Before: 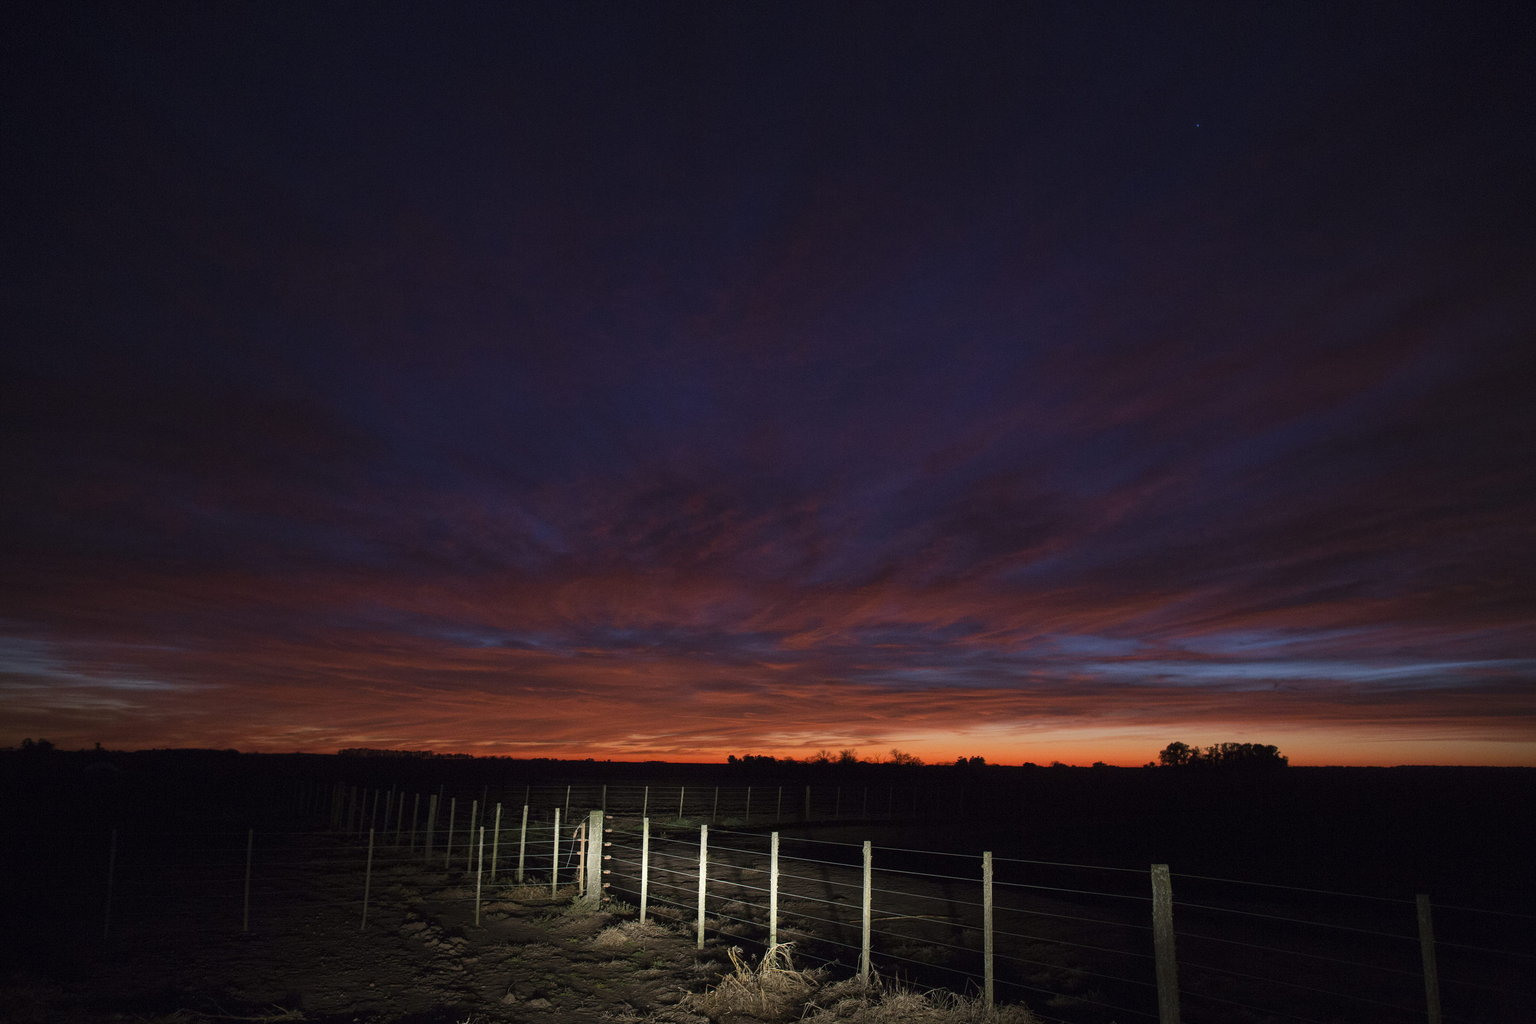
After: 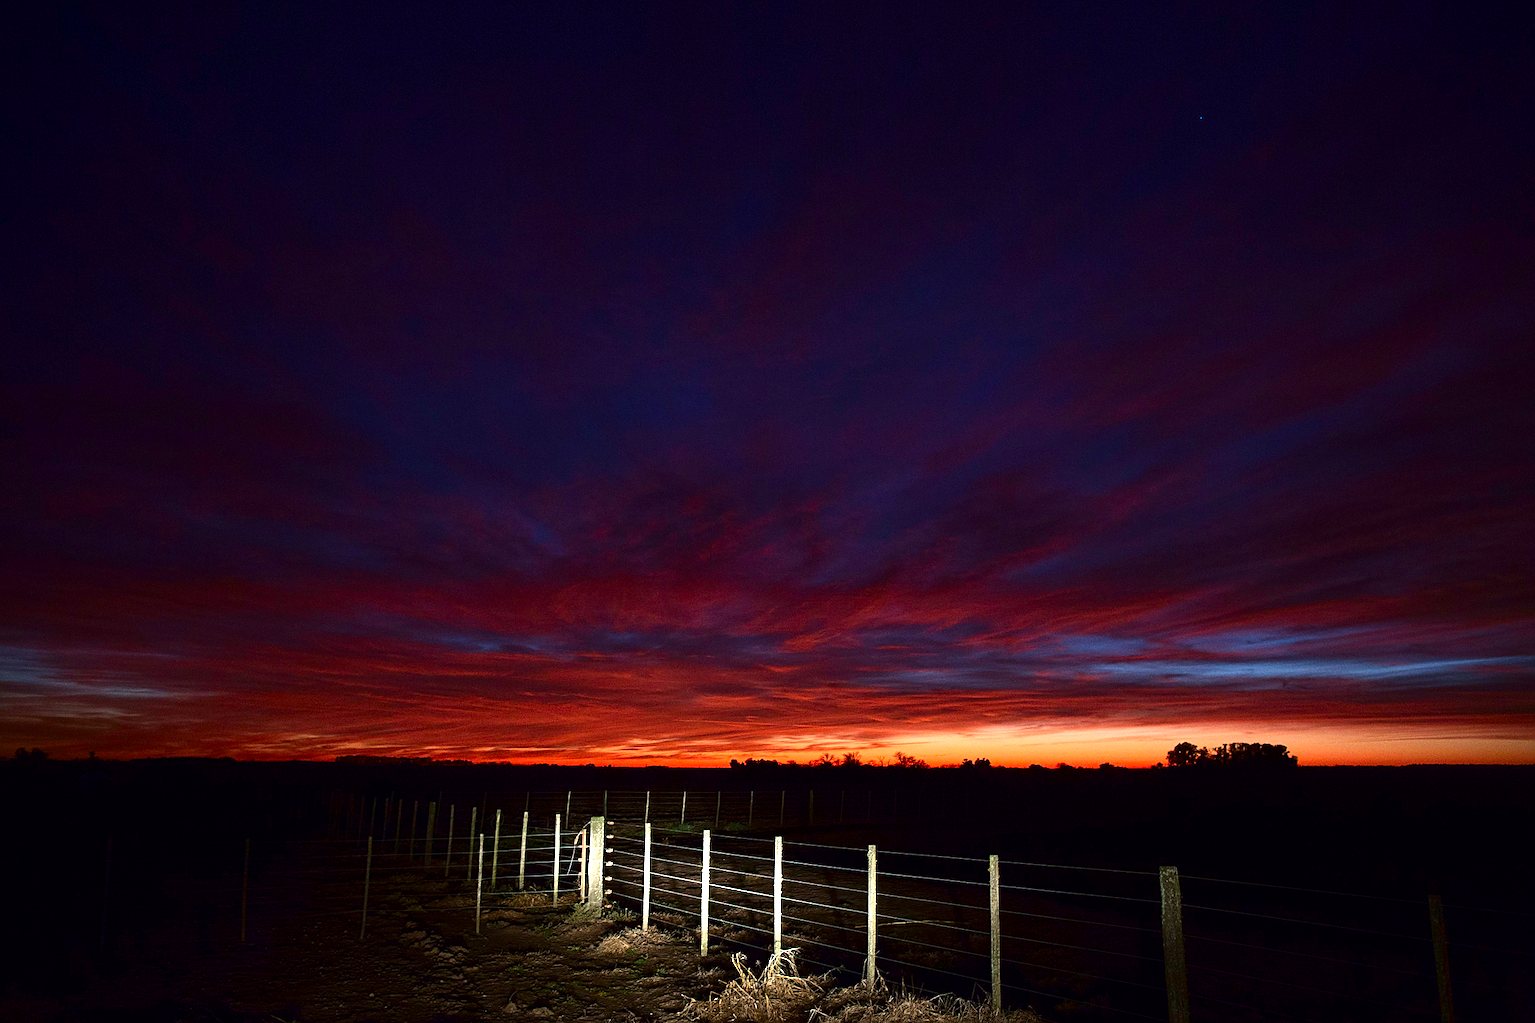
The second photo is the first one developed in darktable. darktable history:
exposure: black level correction 0, exposure 1.1 EV, compensate highlight preservation false
rotate and perspective: rotation -0.45°, automatic cropping original format, crop left 0.008, crop right 0.992, crop top 0.012, crop bottom 0.988
contrast brightness saturation: contrast 0.13, brightness -0.24, saturation 0.14
sharpen: on, module defaults
